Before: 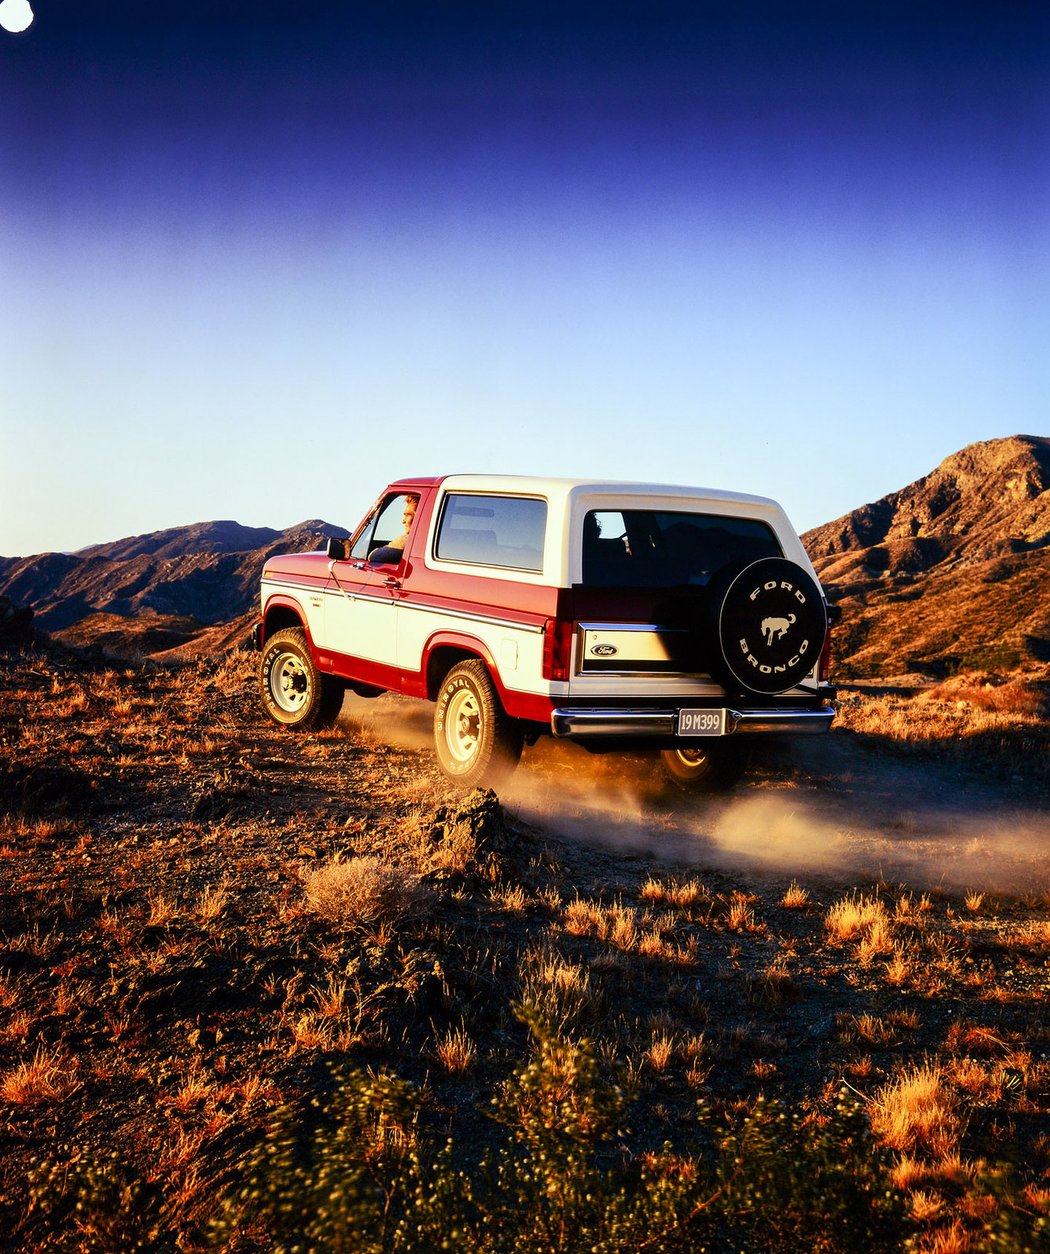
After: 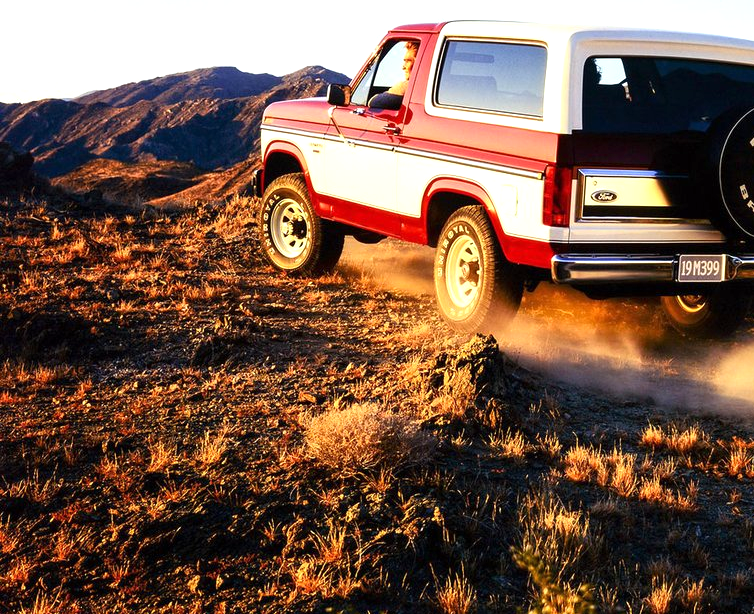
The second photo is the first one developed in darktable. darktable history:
exposure: exposure 0.491 EV, compensate exposure bias true, compensate highlight preservation false
crop: top 36.261%, right 28.167%, bottom 14.717%
